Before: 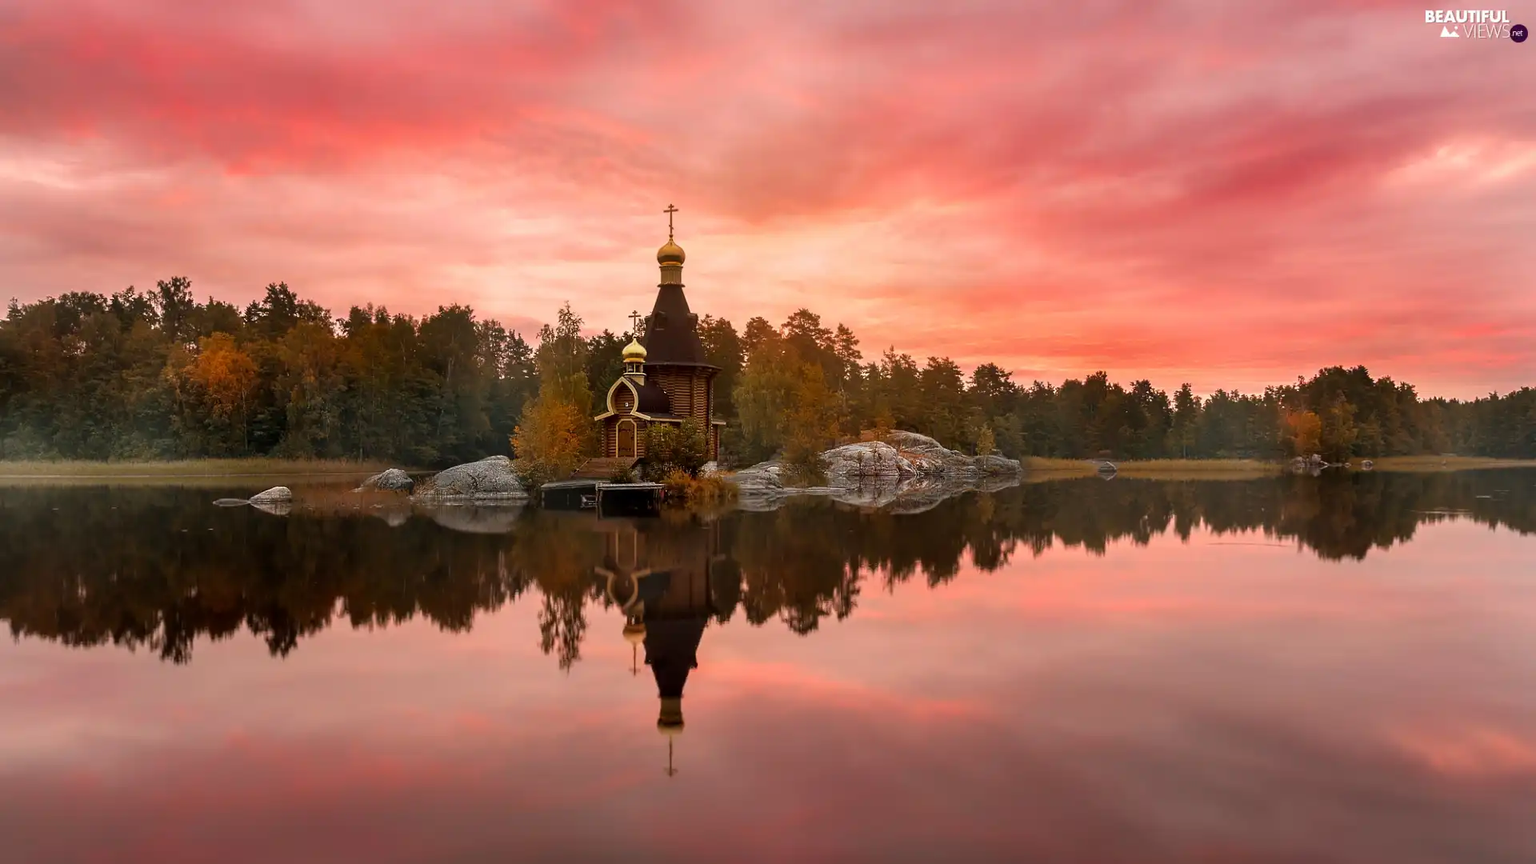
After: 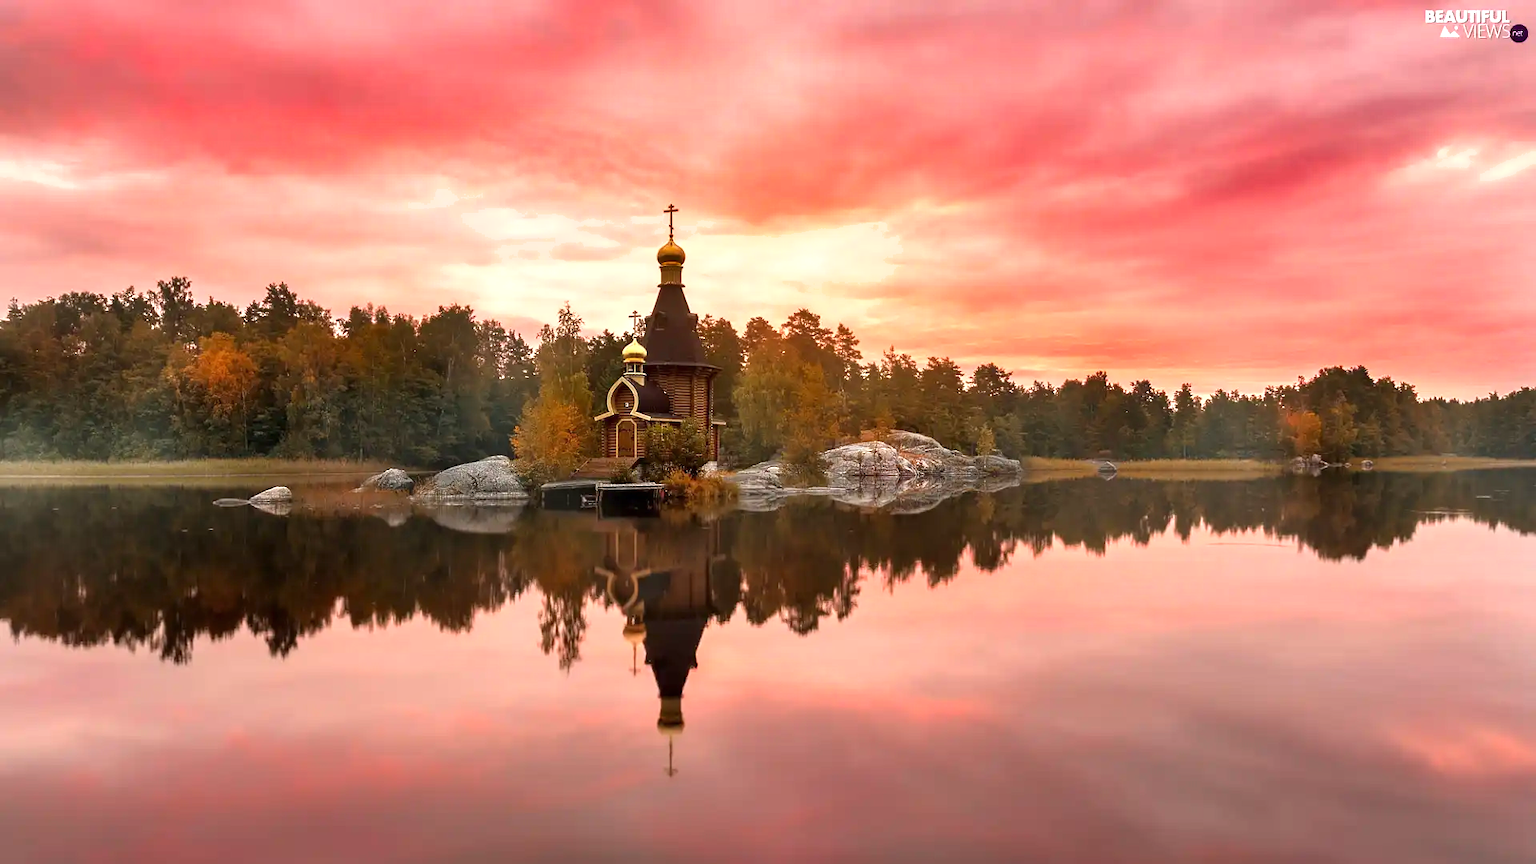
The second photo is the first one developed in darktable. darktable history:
exposure: black level correction 0, exposure 0.702 EV, compensate highlight preservation false
shadows and highlights: shadows 13.43, white point adjustment 1.16, soften with gaussian
